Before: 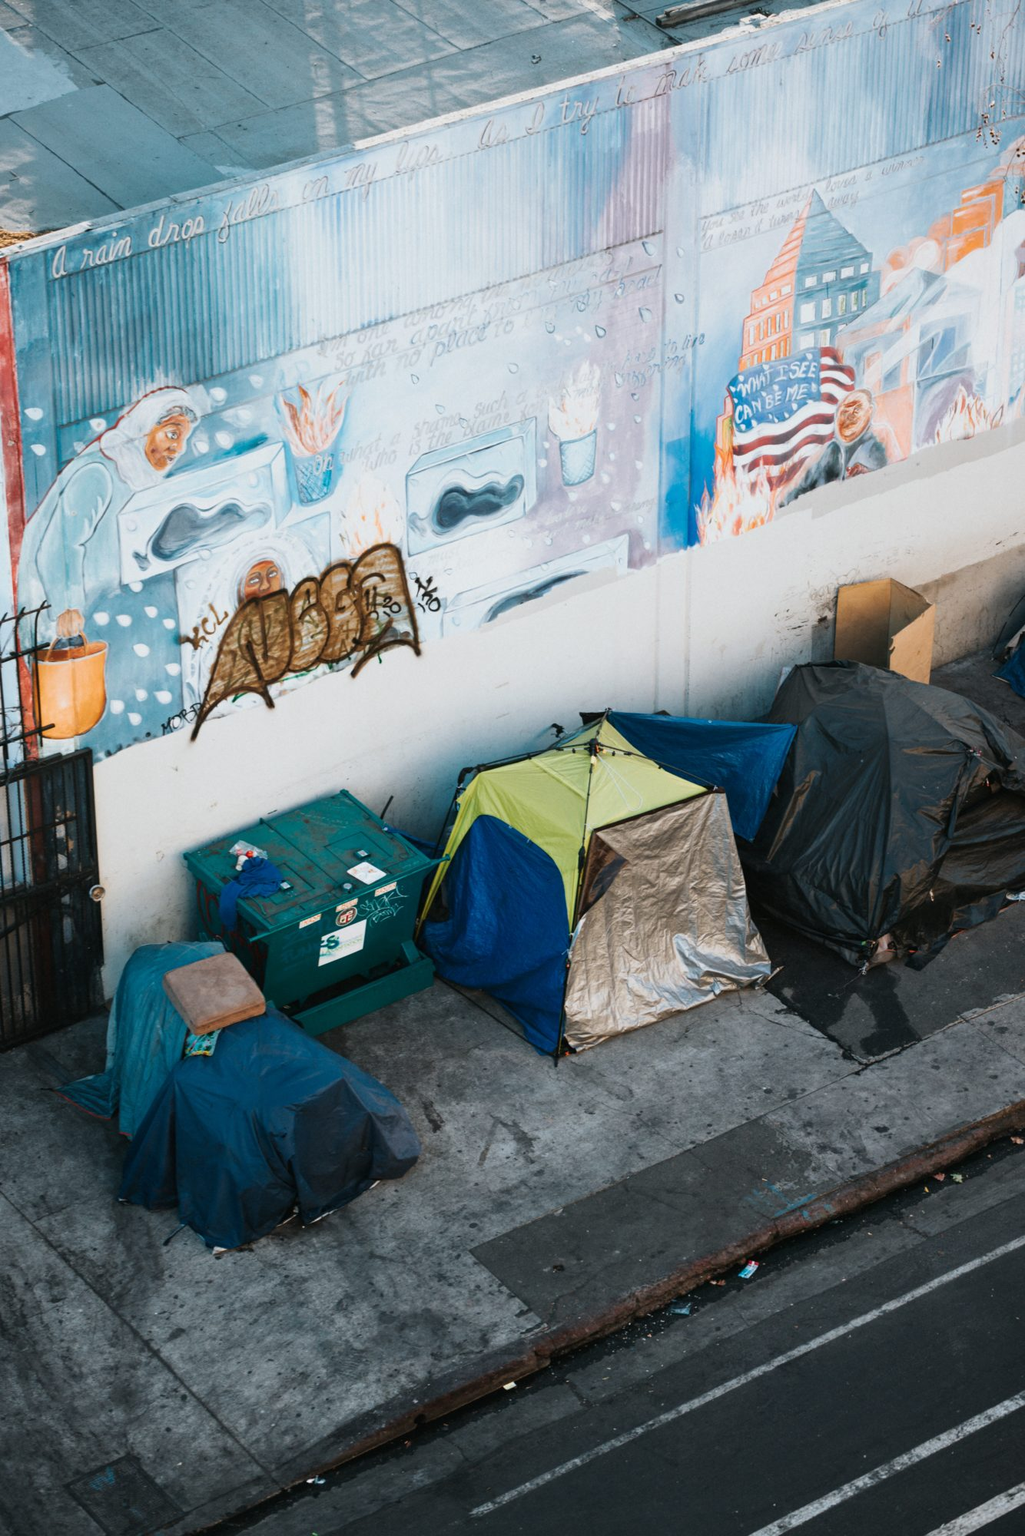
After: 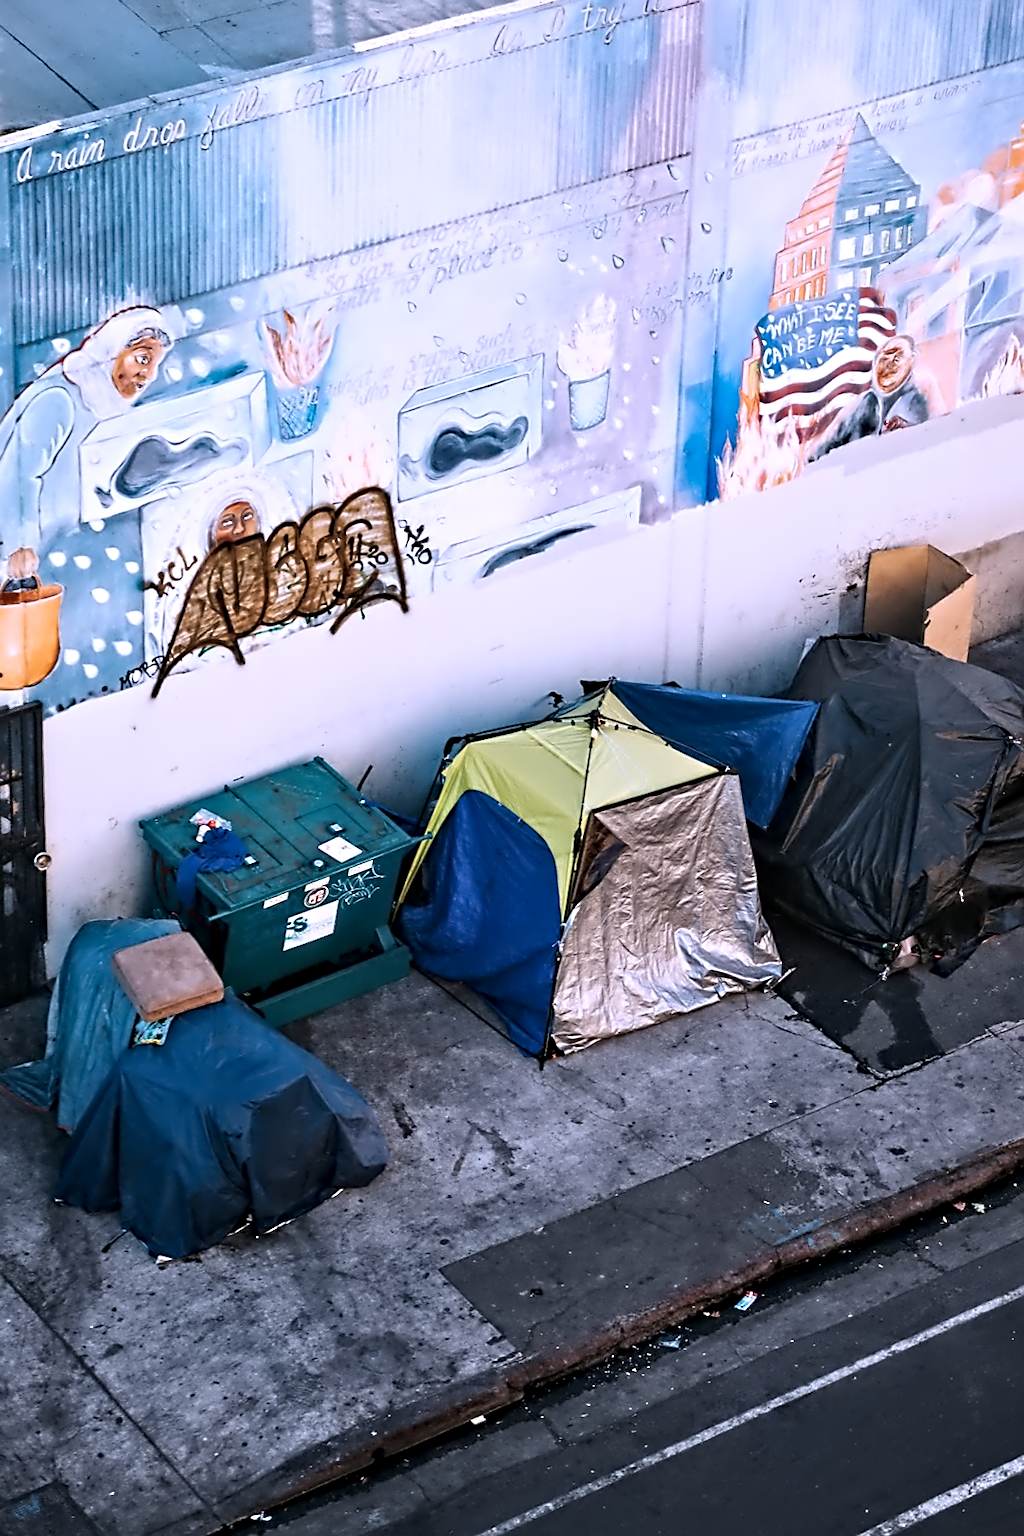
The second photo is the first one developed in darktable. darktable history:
contrast equalizer: octaves 7, y [[0.5, 0.542, 0.583, 0.625, 0.667, 0.708], [0.5 ×6], [0.5 ×6], [0, 0.033, 0.067, 0.1, 0.133, 0.167], [0, 0.05, 0.1, 0.15, 0.2, 0.25]]
white balance: red 1.042, blue 1.17
exposure: exposure 0.127 EV, compensate highlight preservation false
crop and rotate: angle -1.96°, left 3.097%, top 4.154%, right 1.586%, bottom 0.529%
sharpen: on, module defaults
